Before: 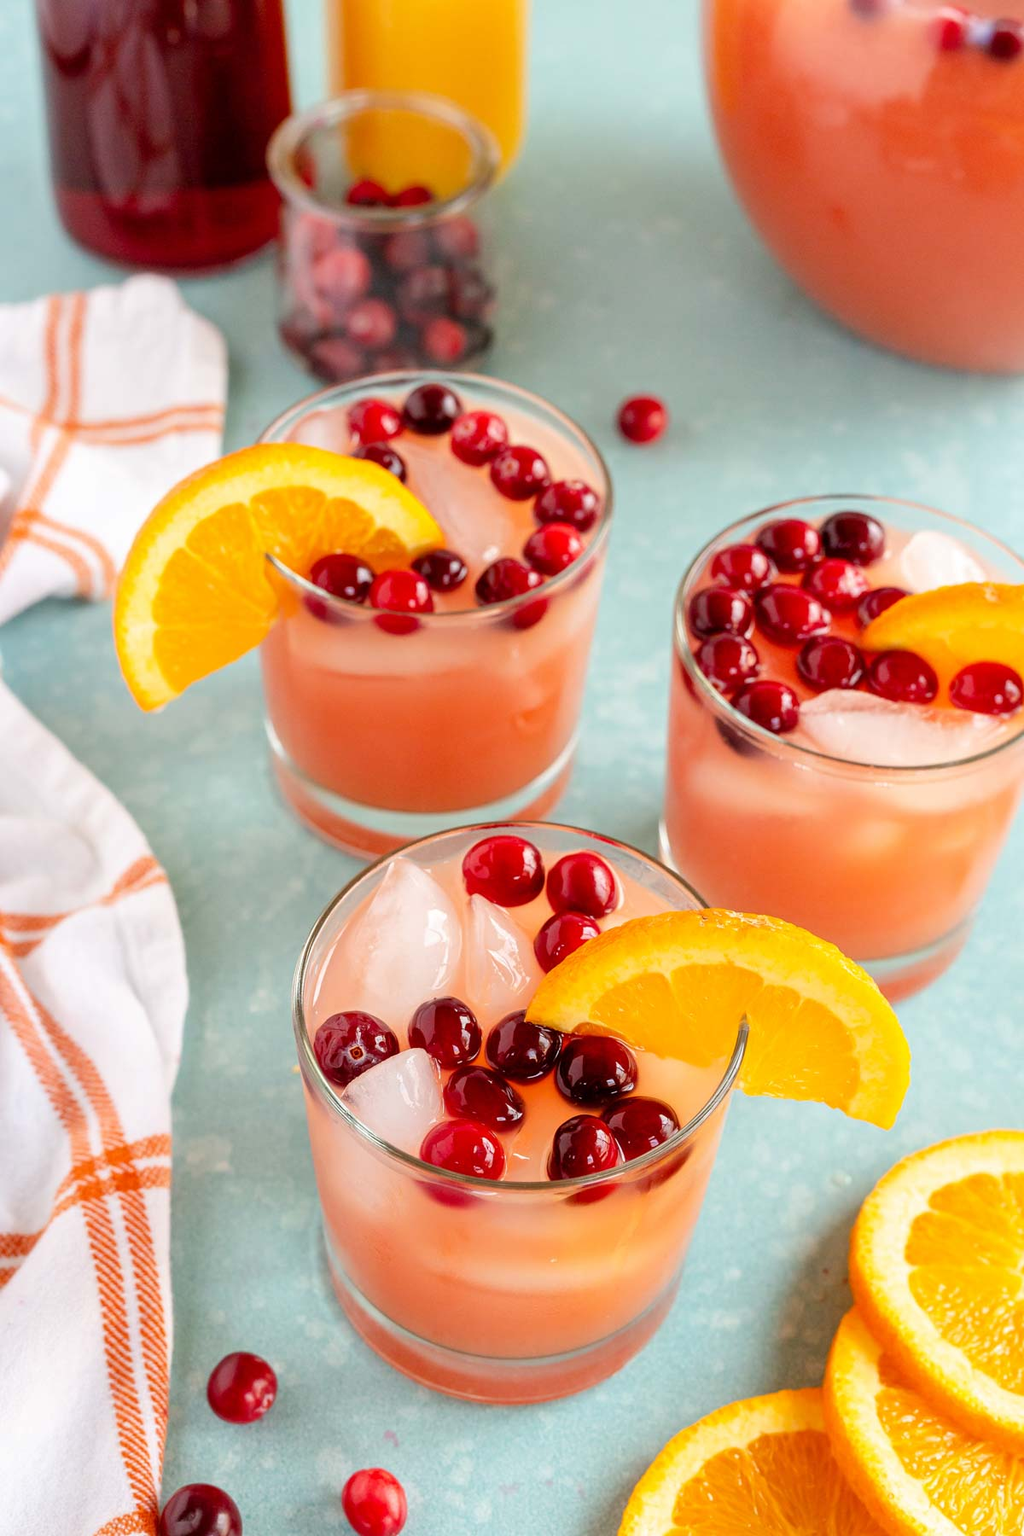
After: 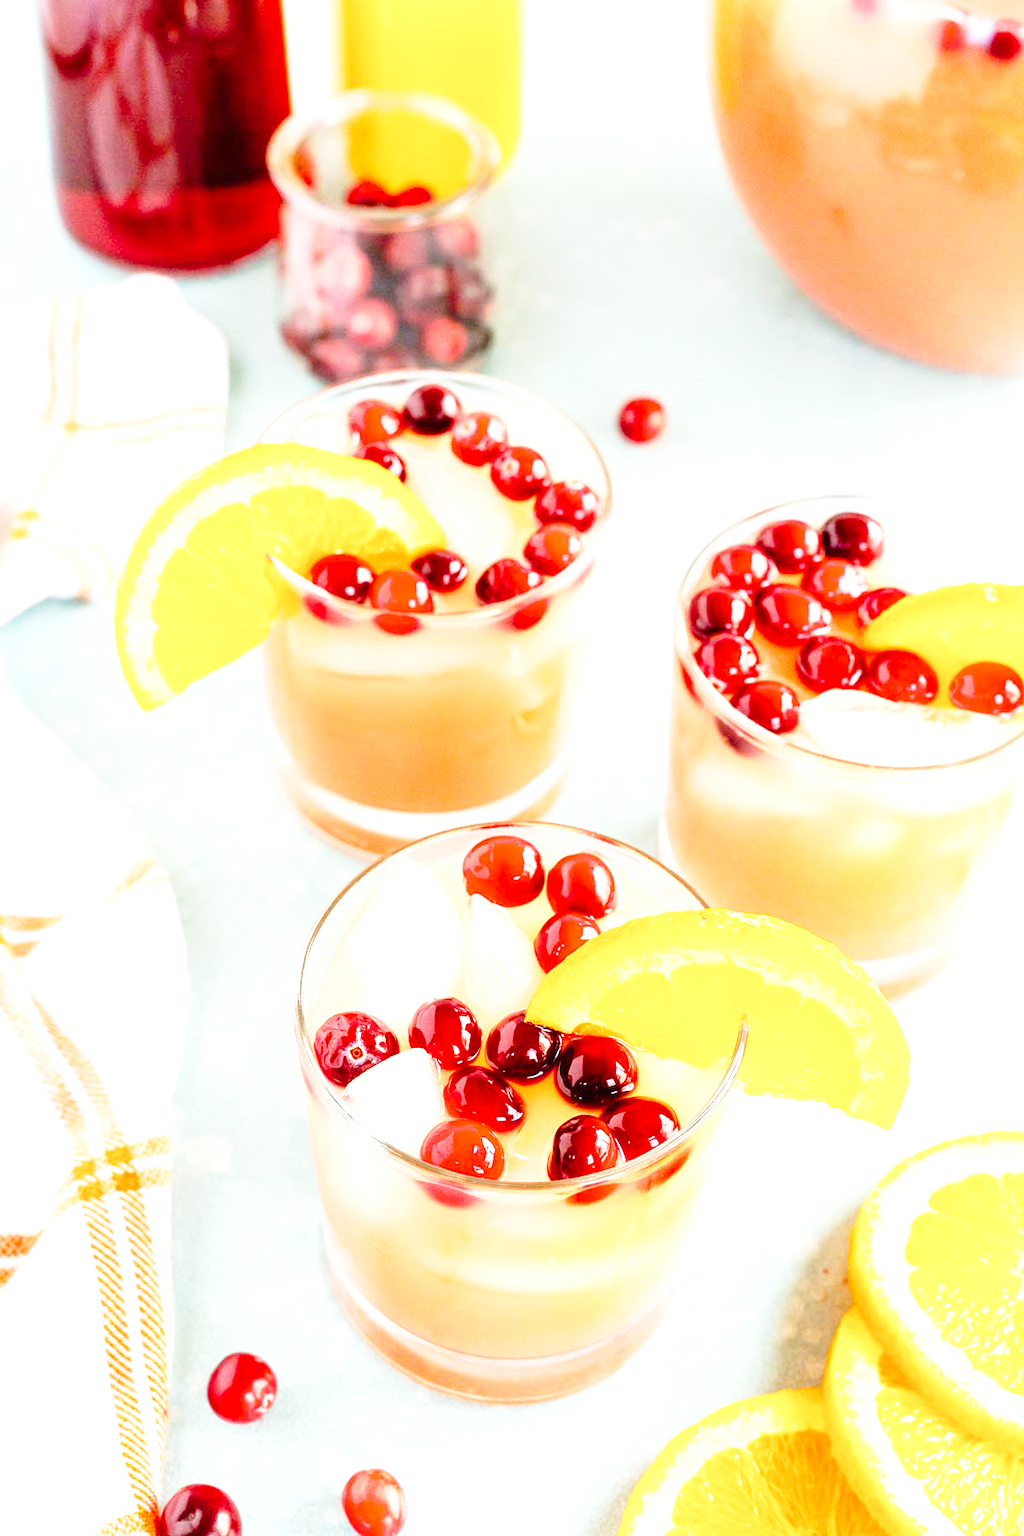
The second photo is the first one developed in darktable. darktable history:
base curve: curves: ch0 [(0, 0) (0.028, 0.03) (0.121, 0.232) (0.46, 0.748) (0.859, 0.968) (1, 1)], preserve colors none
exposure: exposure 1.163 EV, compensate highlight preservation false
